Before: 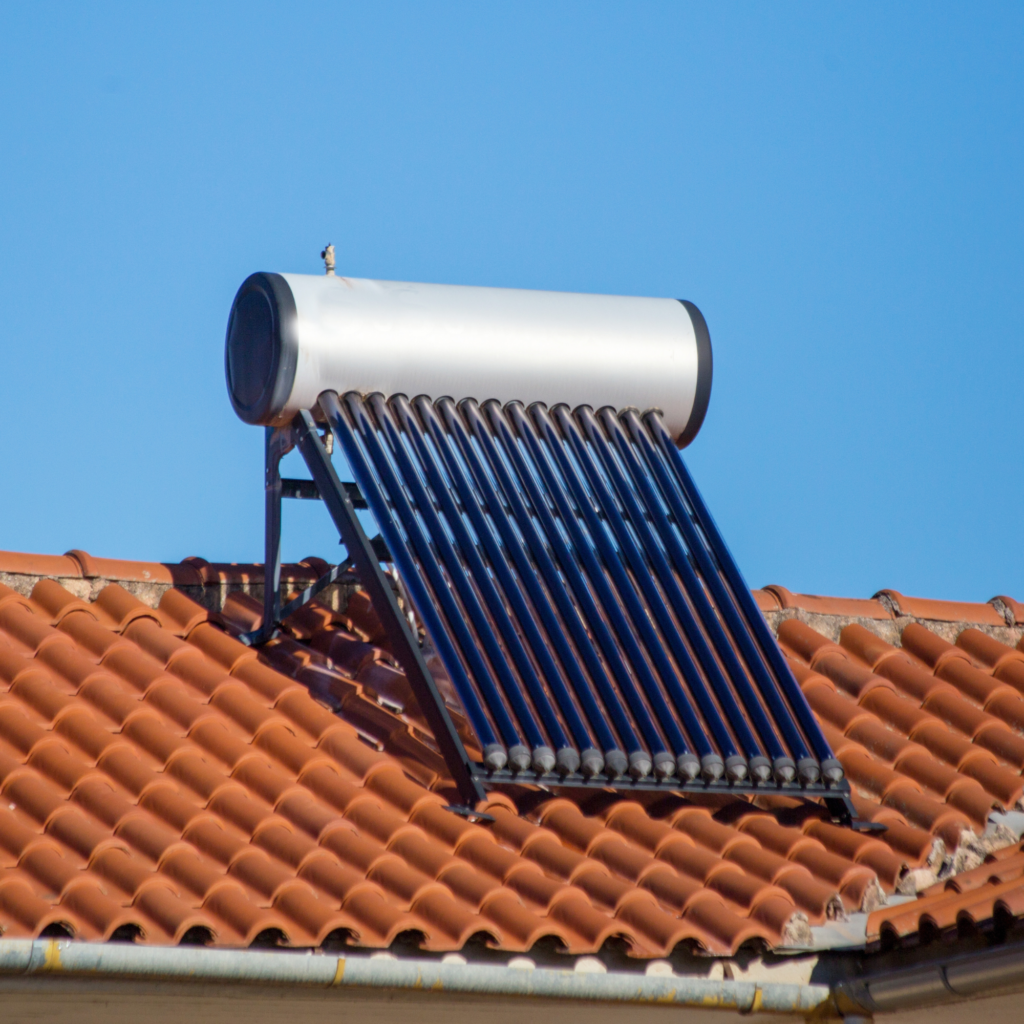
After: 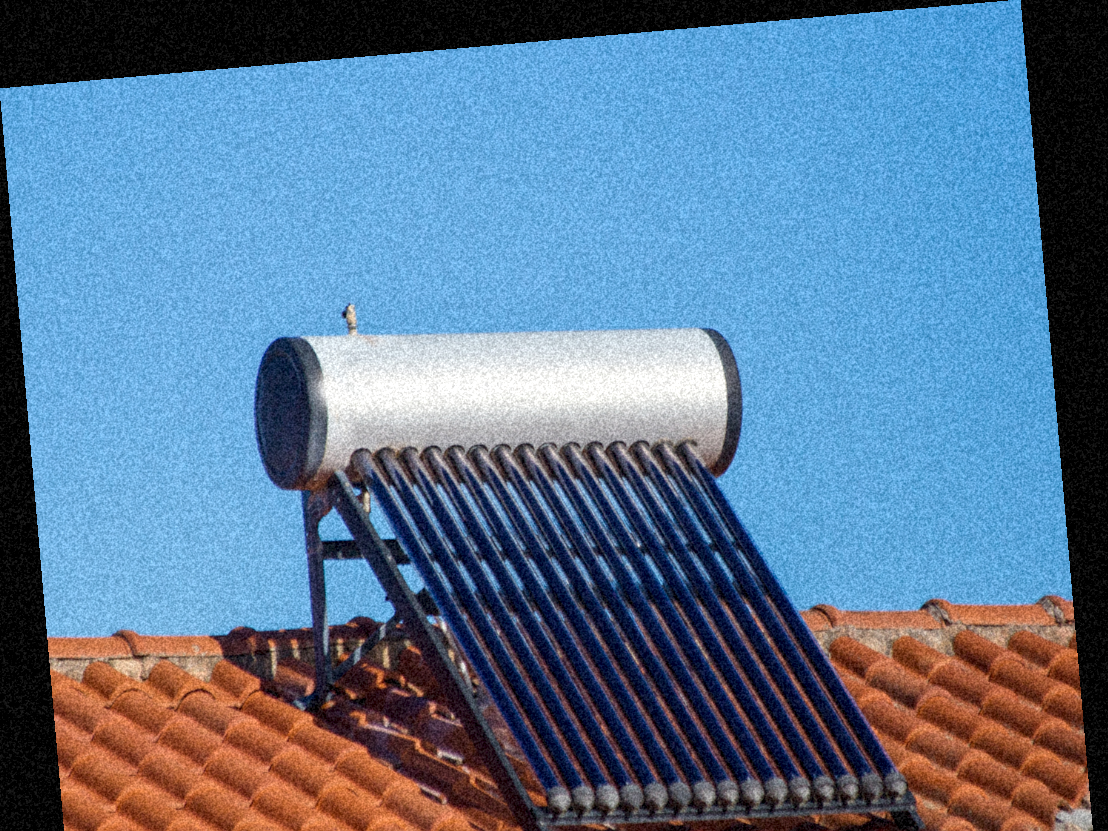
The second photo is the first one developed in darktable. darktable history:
rotate and perspective: rotation -4.98°, automatic cropping off
crop: bottom 24.967%
grain: coarseness 46.9 ISO, strength 50.21%, mid-tones bias 0%
